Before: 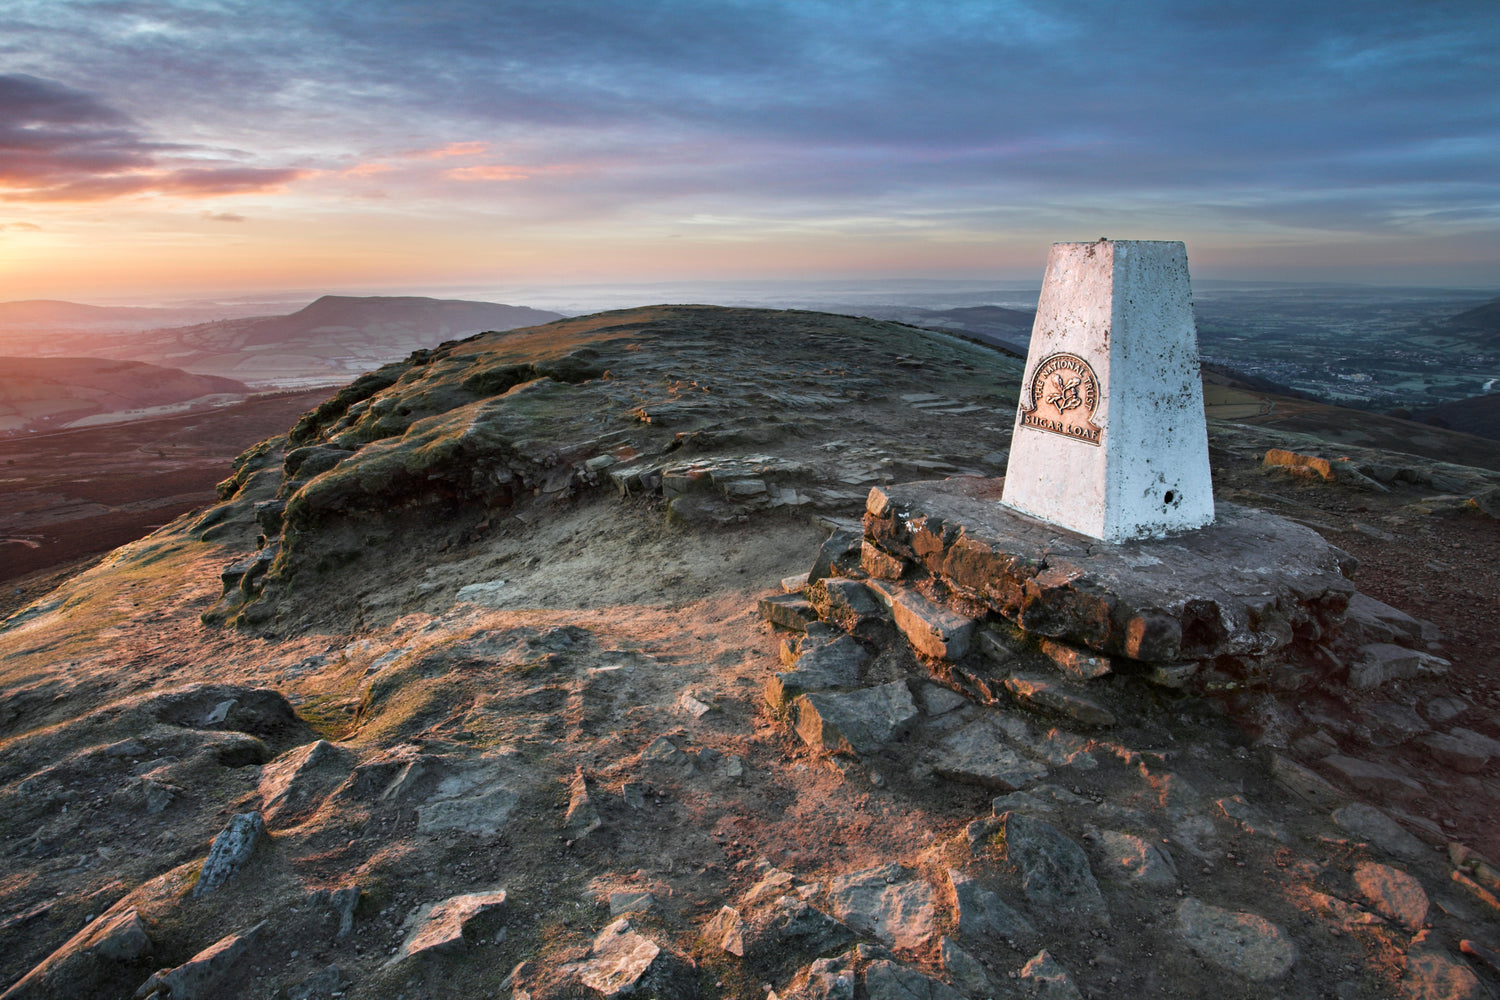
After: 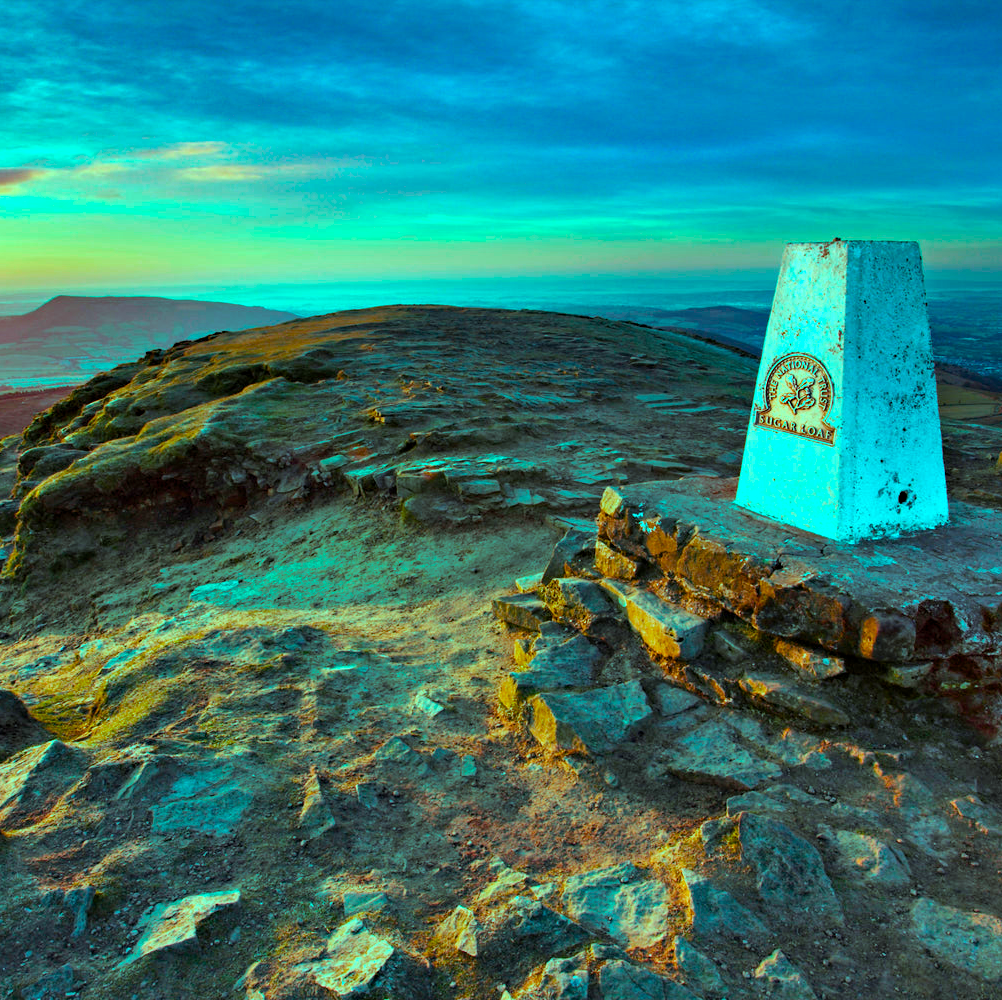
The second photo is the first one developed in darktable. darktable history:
haze removal: compatibility mode true, adaptive false
color balance rgb: highlights gain › luminance 19.971%, highlights gain › chroma 13.053%, highlights gain › hue 173.3°, linear chroma grading › global chroma 14.993%, perceptual saturation grading › global saturation 36.698%, perceptual saturation grading › shadows 35.976%
shadows and highlights: highlights color adjustment 52.87%, soften with gaussian
crop and rotate: left 17.77%, right 15.389%
